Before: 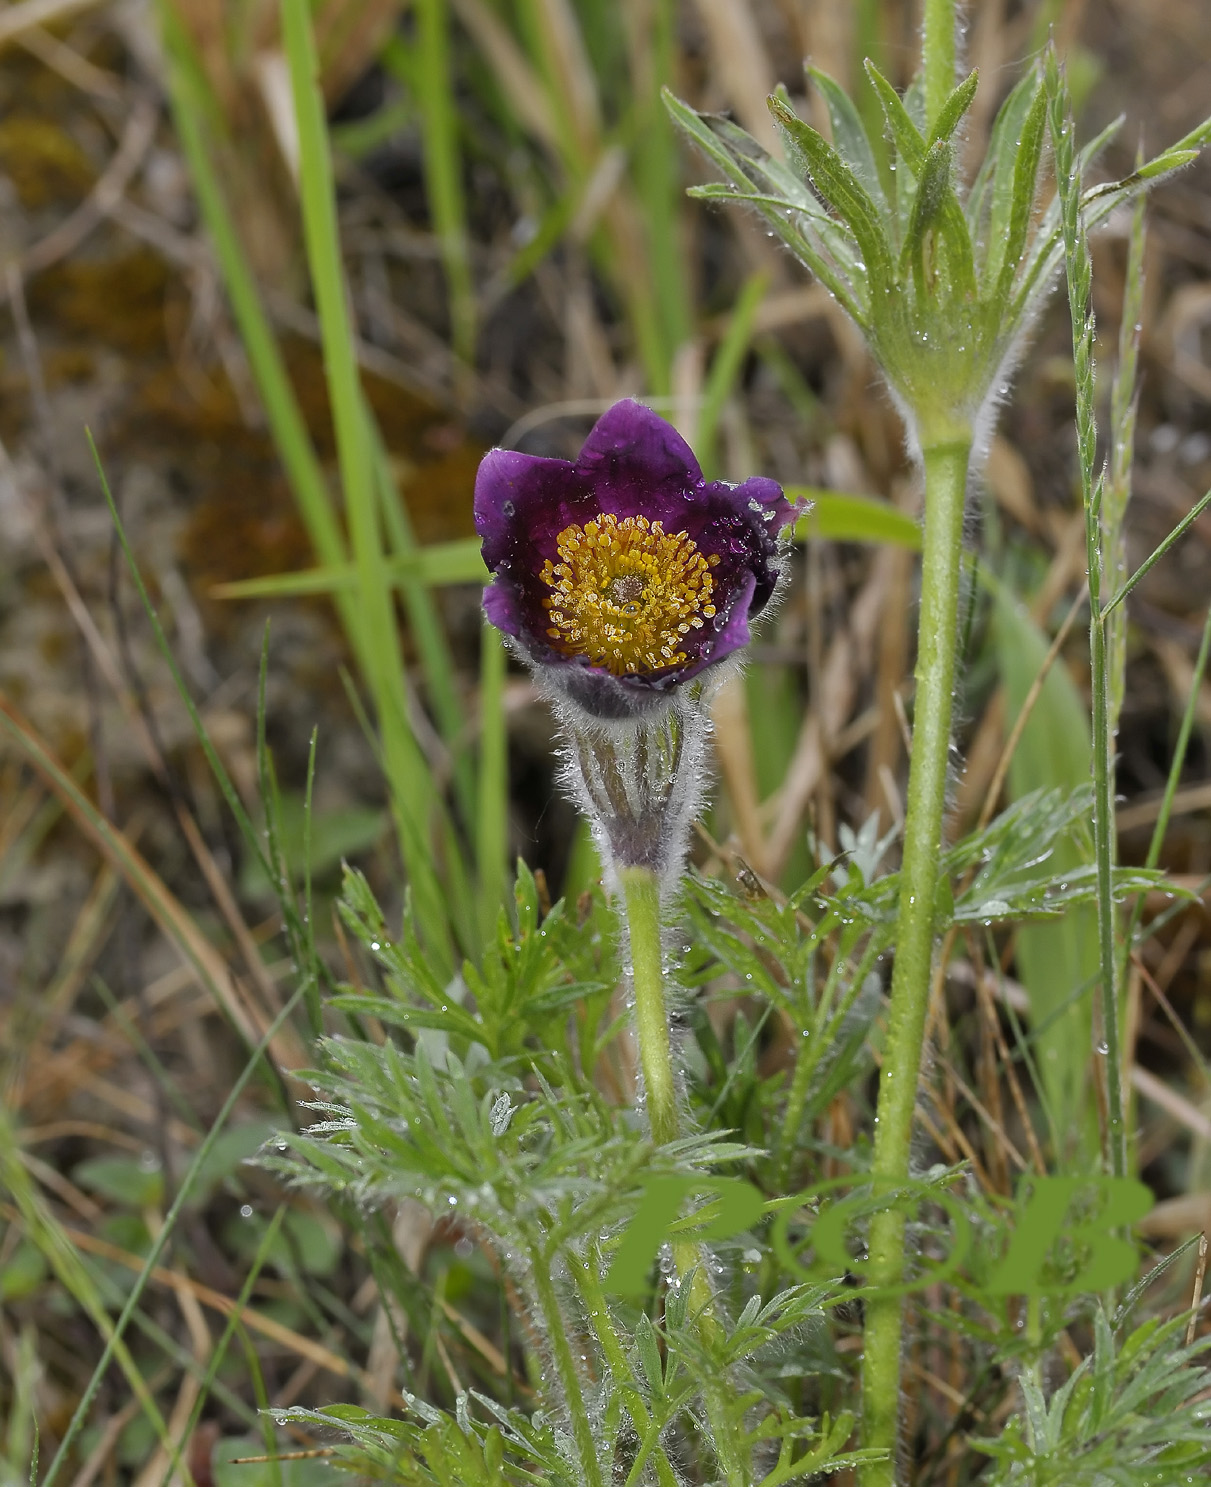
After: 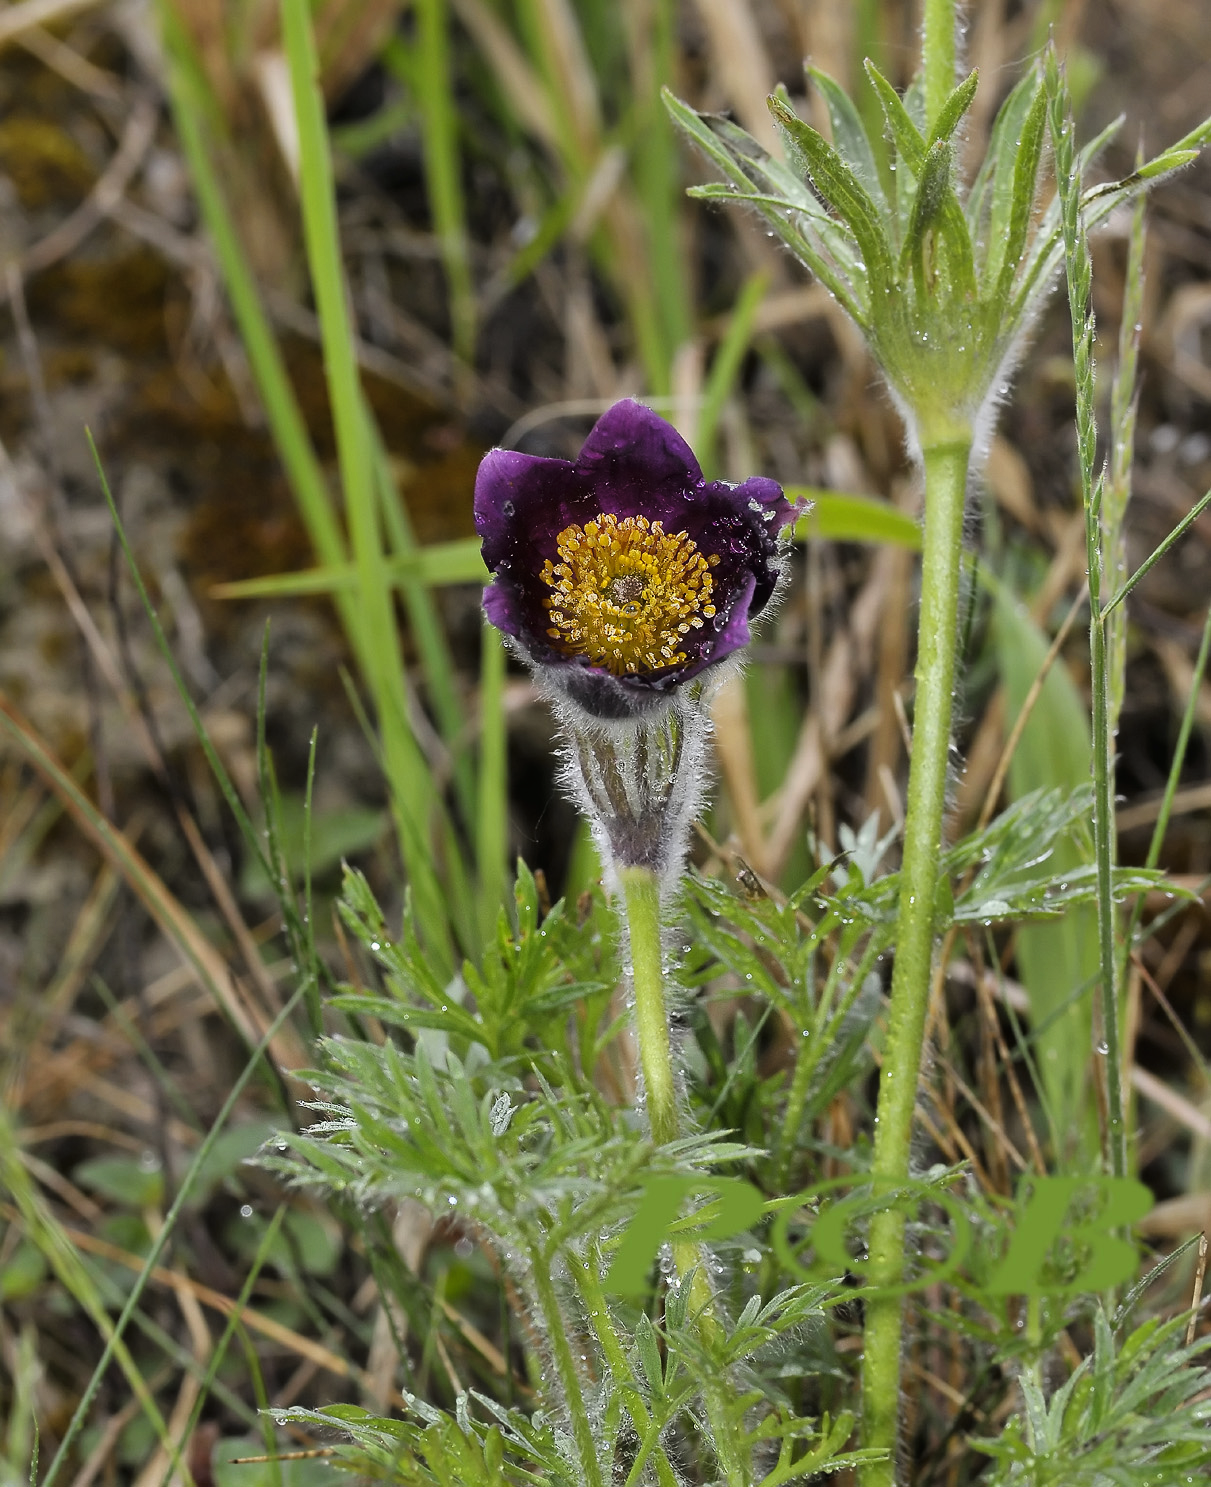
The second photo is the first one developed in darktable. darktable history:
tone curve: curves: ch0 [(0, 0.011) (0.053, 0.026) (0.174, 0.115) (0.416, 0.417) (0.697, 0.758) (0.852, 0.902) (0.991, 0.981)]; ch1 [(0, 0) (0.264, 0.22) (0.407, 0.373) (0.463, 0.457) (0.492, 0.5) (0.512, 0.511) (0.54, 0.543) (0.585, 0.617) (0.659, 0.686) (0.78, 0.8) (1, 1)]; ch2 [(0, 0) (0.438, 0.449) (0.473, 0.469) (0.503, 0.5) (0.523, 0.534) (0.562, 0.591) (0.612, 0.627) (0.701, 0.707) (1, 1)], color space Lab, linked channels, preserve colors none
